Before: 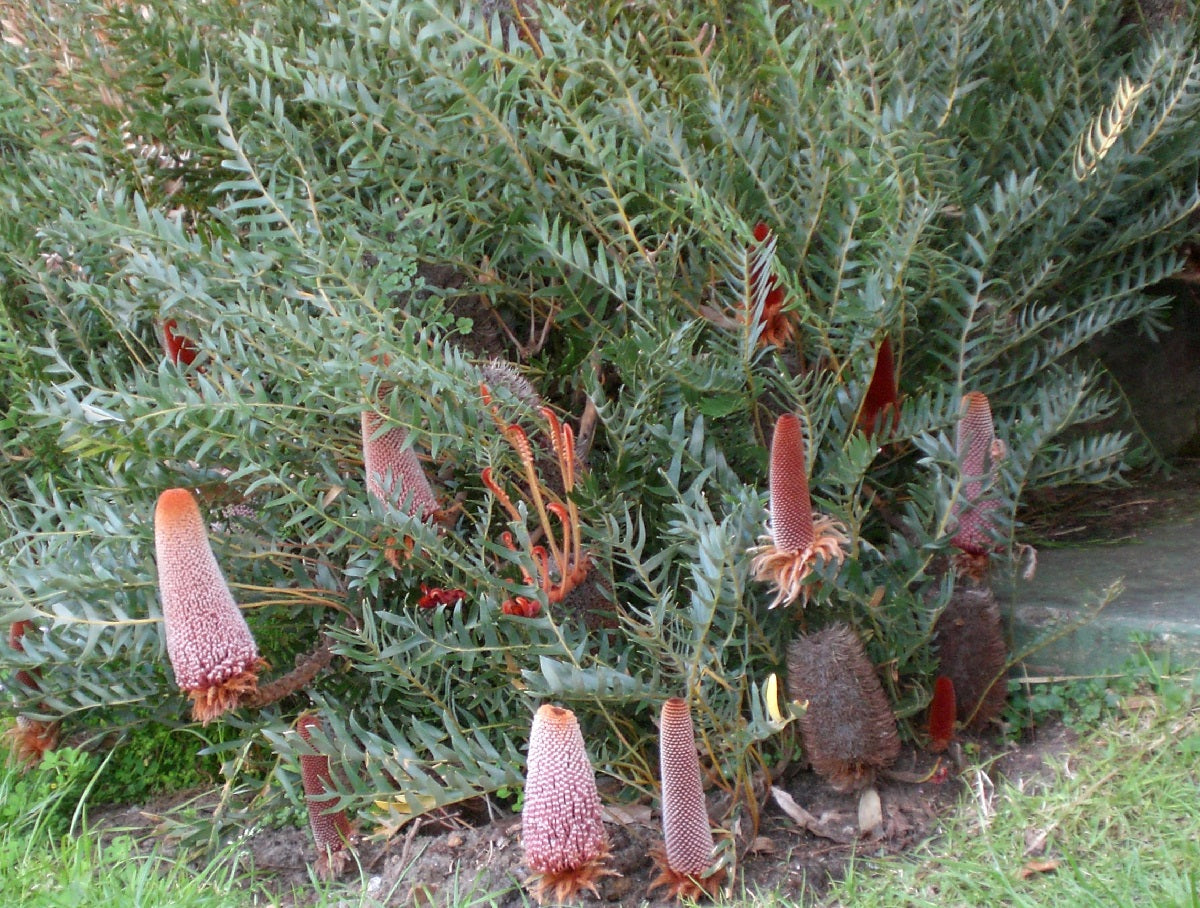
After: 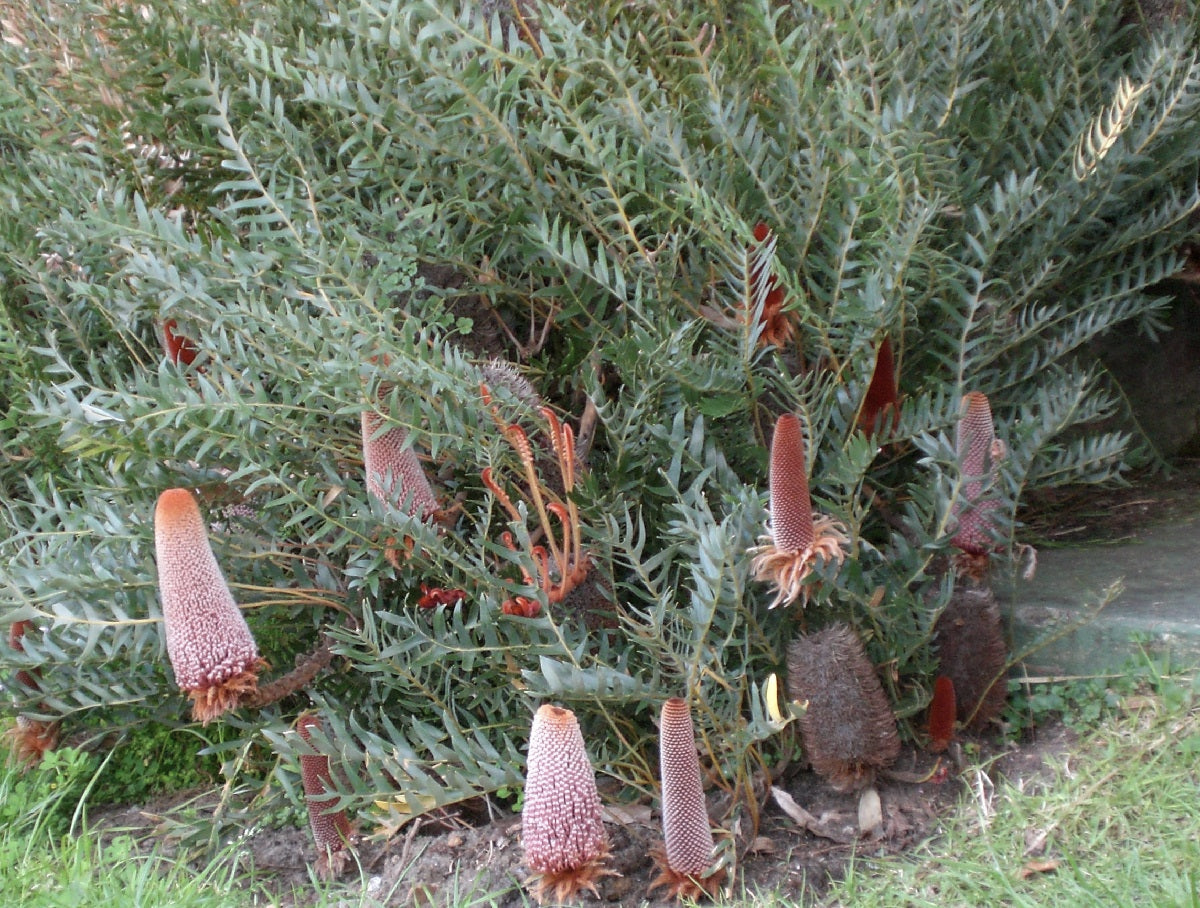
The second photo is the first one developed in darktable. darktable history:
contrast brightness saturation: saturation -0.179
